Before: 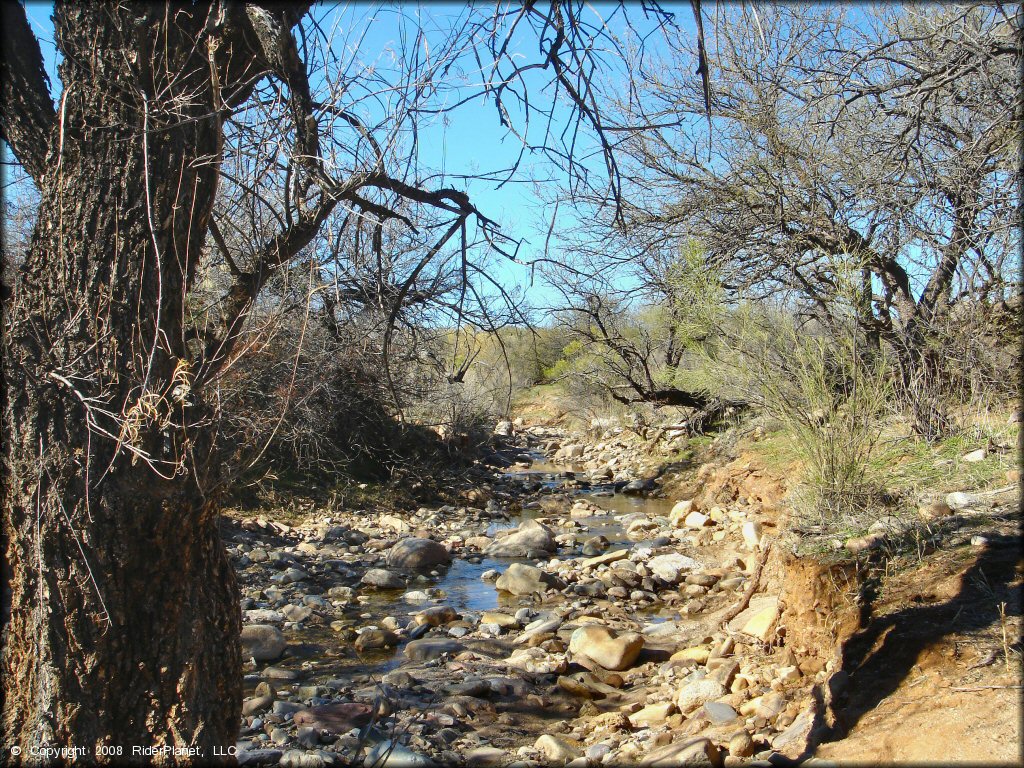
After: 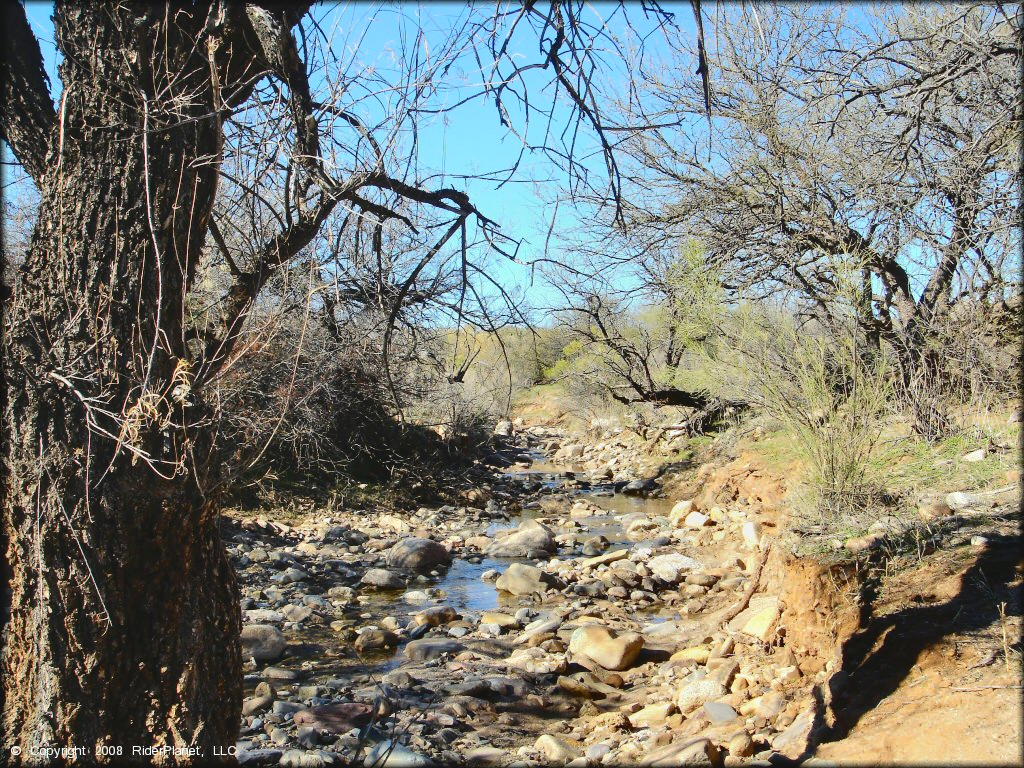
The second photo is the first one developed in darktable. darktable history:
tone curve: curves: ch0 [(0, 0) (0.003, 0.064) (0.011, 0.065) (0.025, 0.061) (0.044, 0.068) (0.069, 0.083) (0.1, 0.102) (0.136, 0.126) (0.177, 0.172) (0.224, 0.225) (0.277, 0.306) (0.335, 0.397) (0.399, 0.483) (0.468, 0.56) (0.543, 0.634) (0.623, 0.708) (0.709, 0.77) (0.801, 0.832) (0.898, 0.899) (1, 1)], color space Lab, independent channels, preserve colors none
